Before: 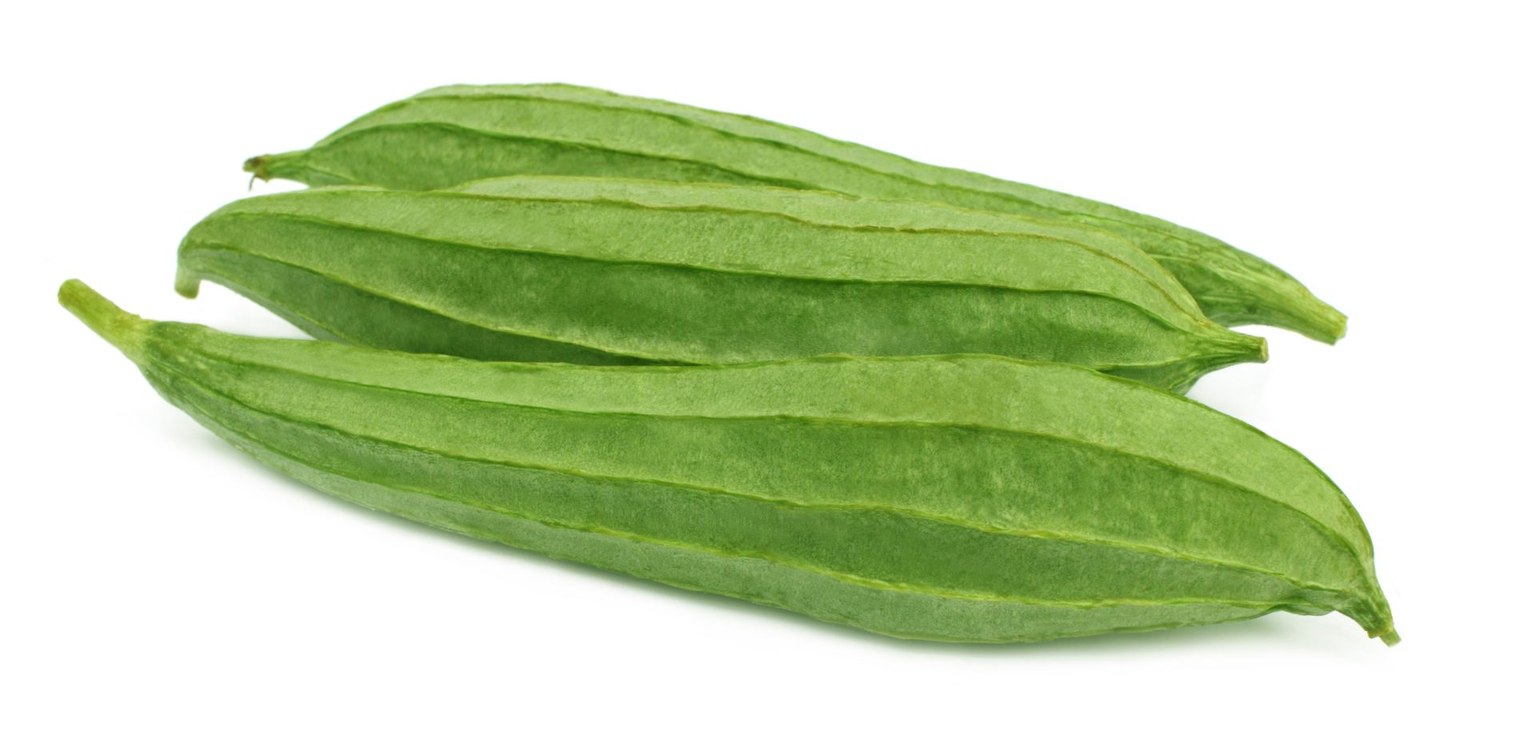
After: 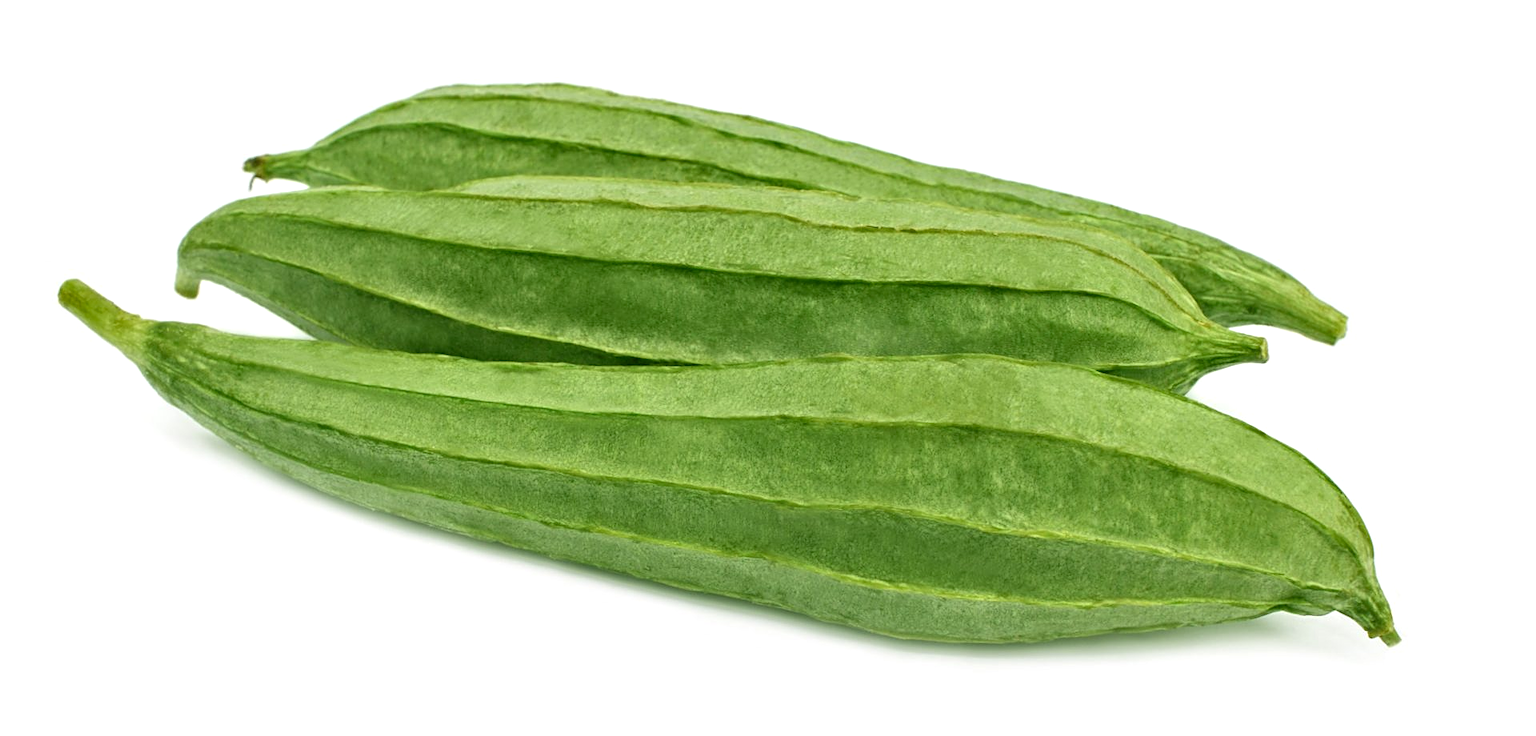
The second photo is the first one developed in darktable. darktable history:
sharpen: on, module defaults
contrast equalizer: y [[0.586, 0.584, 0.576, 0.565, 0.552, 0.539], [0.5 ×6], [0.97, 0.959, 0.919, 0.859, 0.789, 0.717], [0 ×6], [0 ×6]]
